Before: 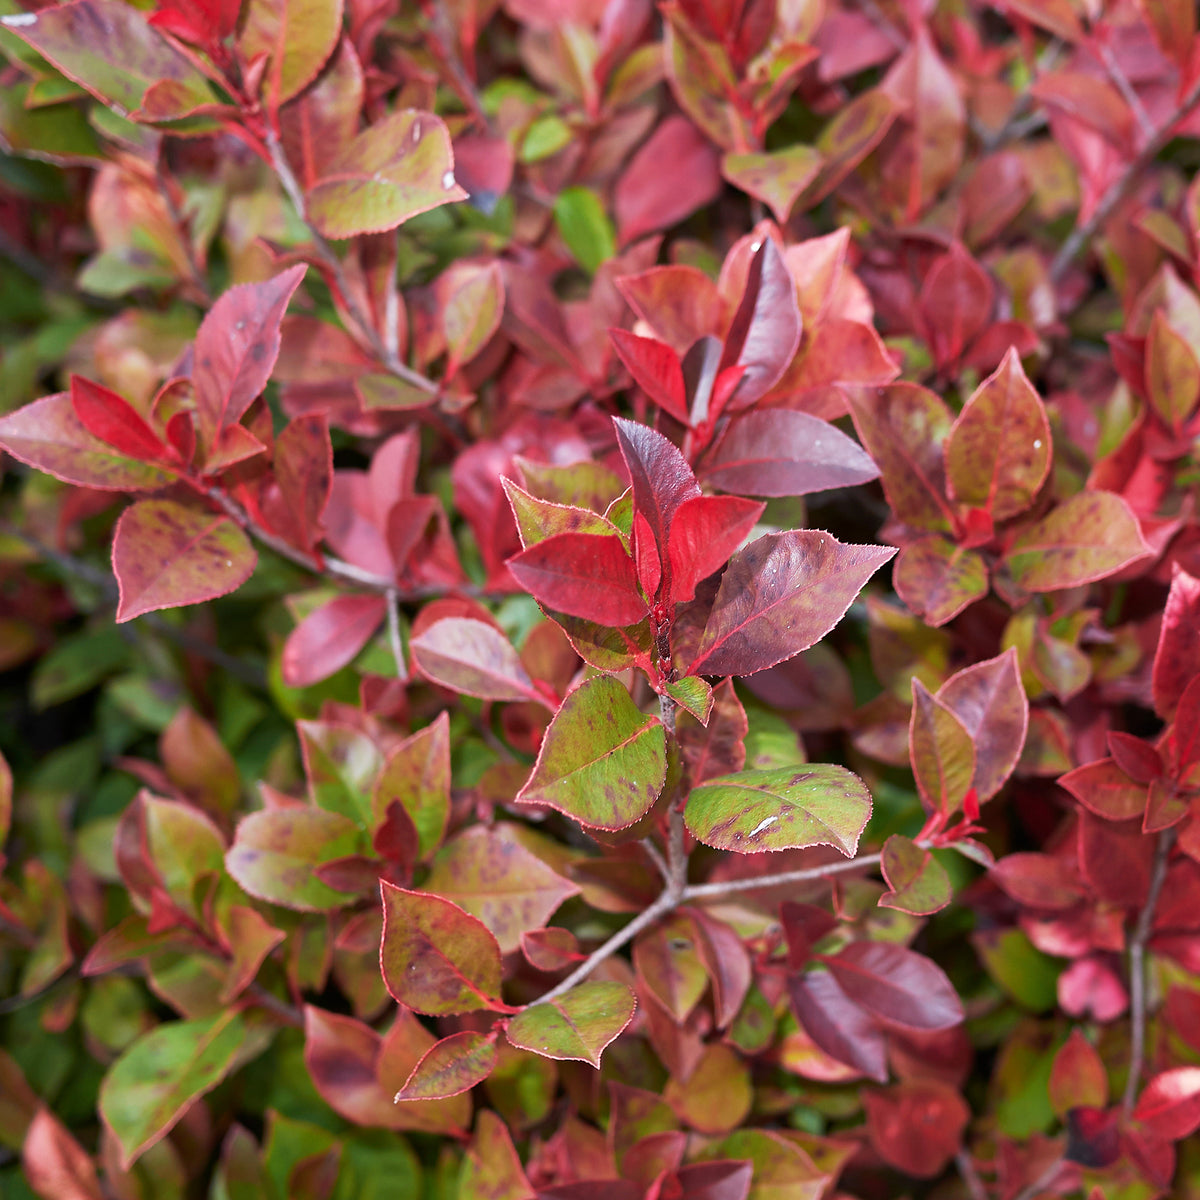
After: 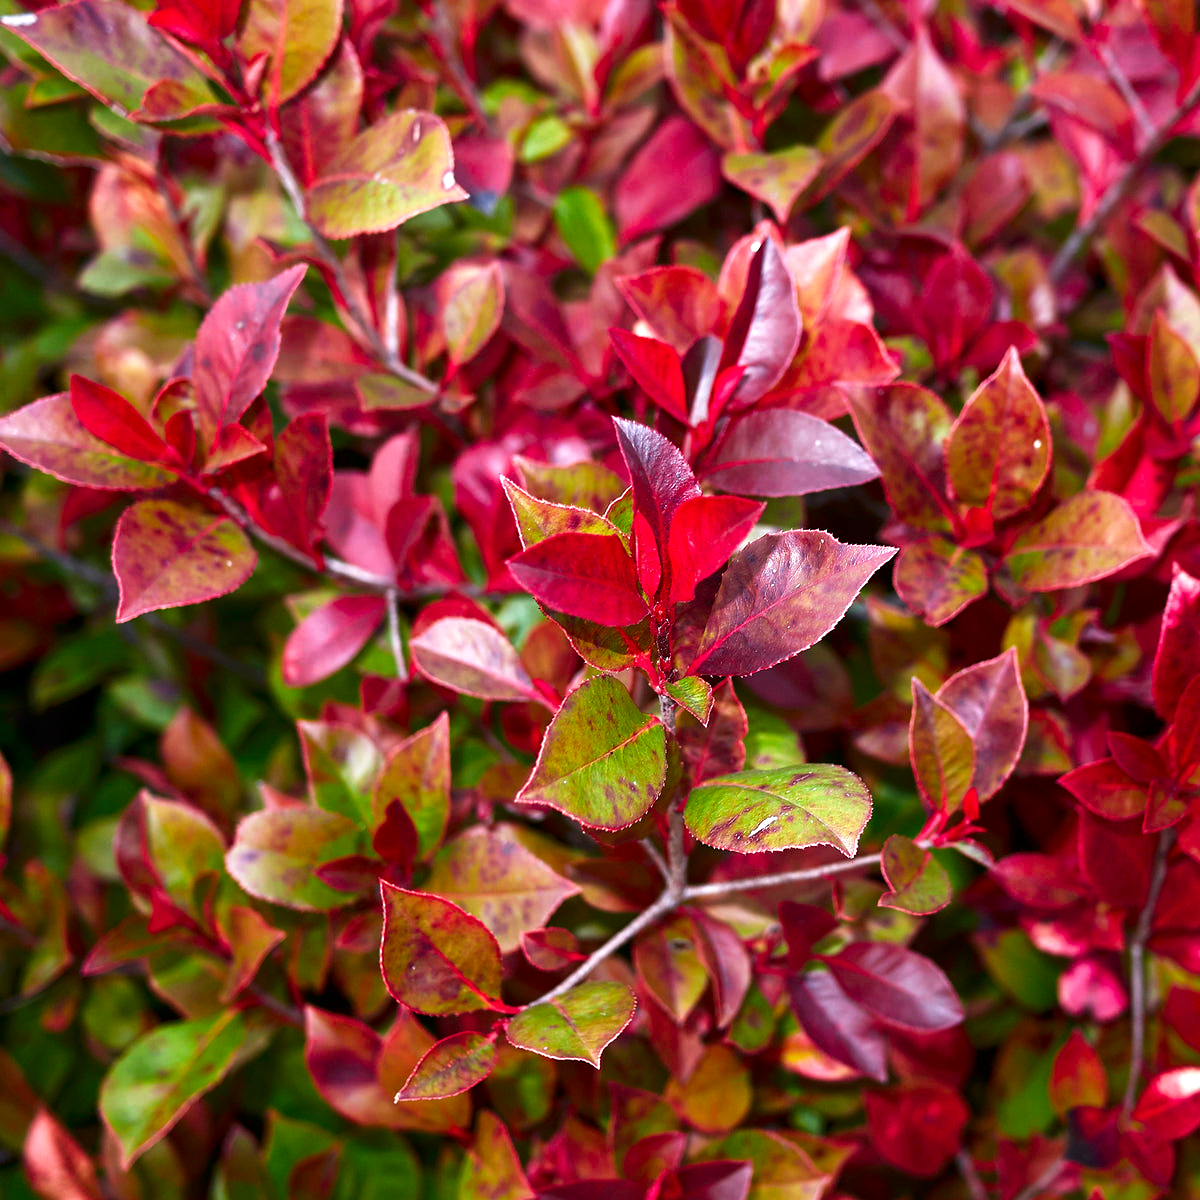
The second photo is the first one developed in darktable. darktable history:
exposure: exposure 0.585 EV, compensate highlight preservation false
contrast brightness saturation: brightness -0.247, saturation 0.203
